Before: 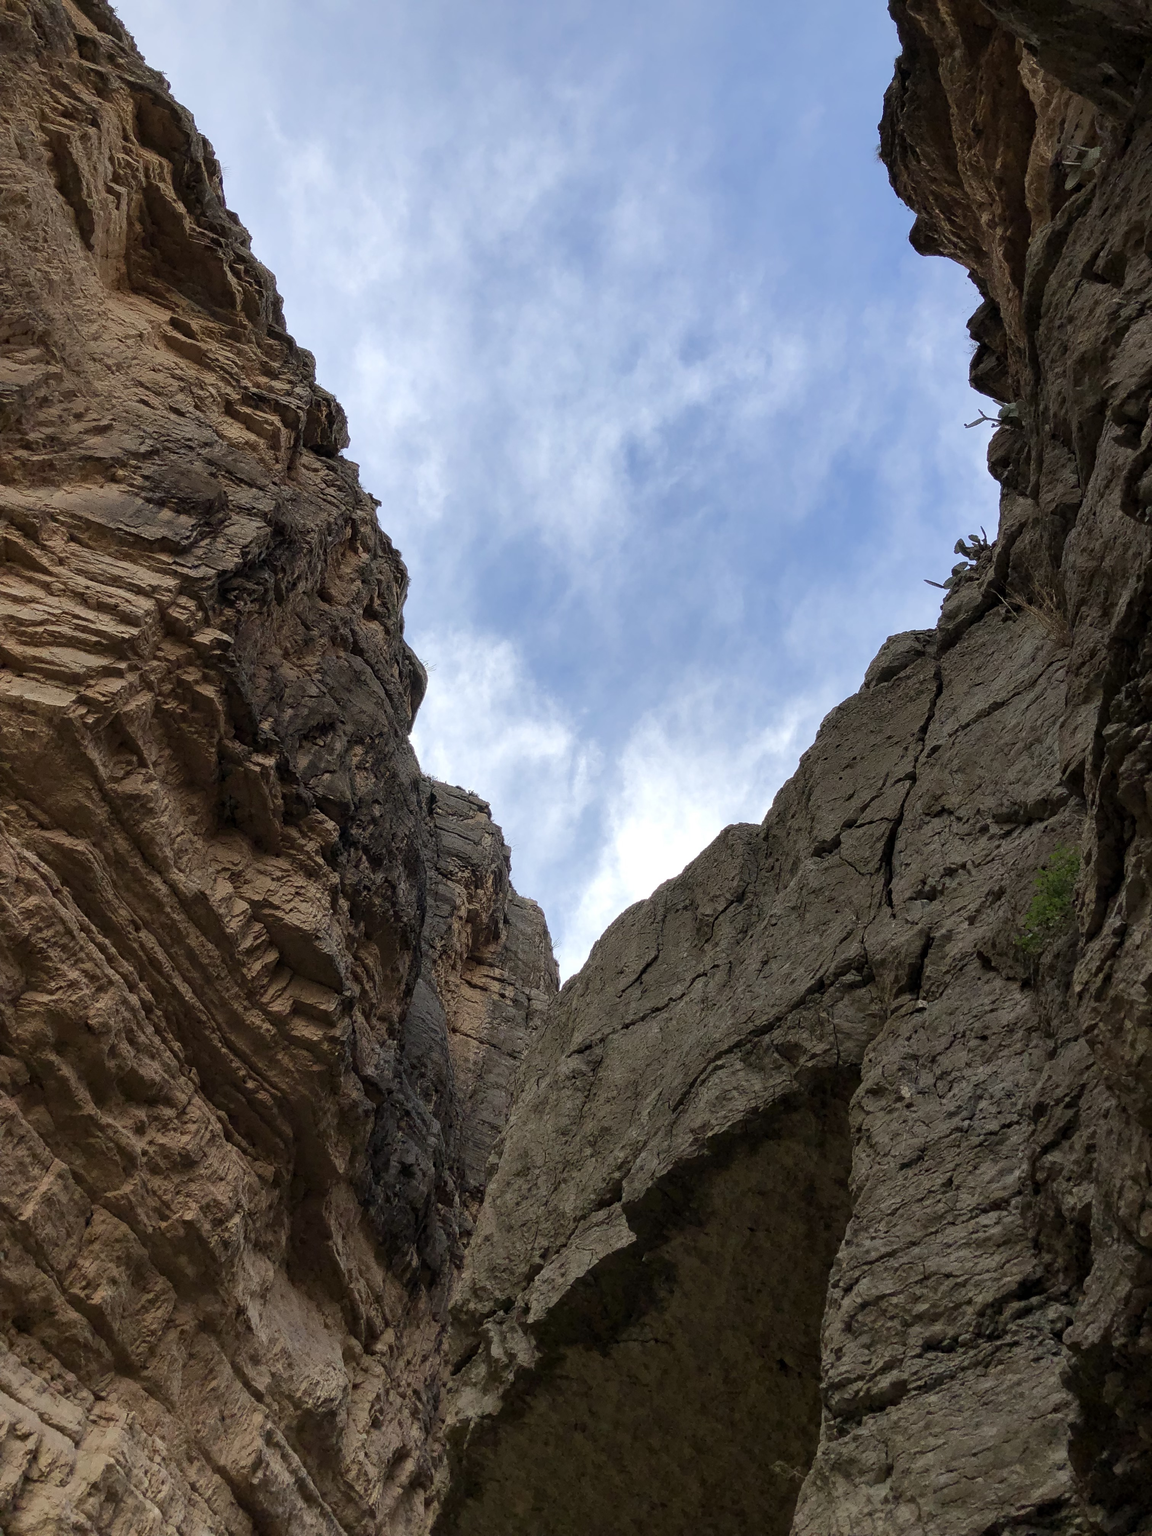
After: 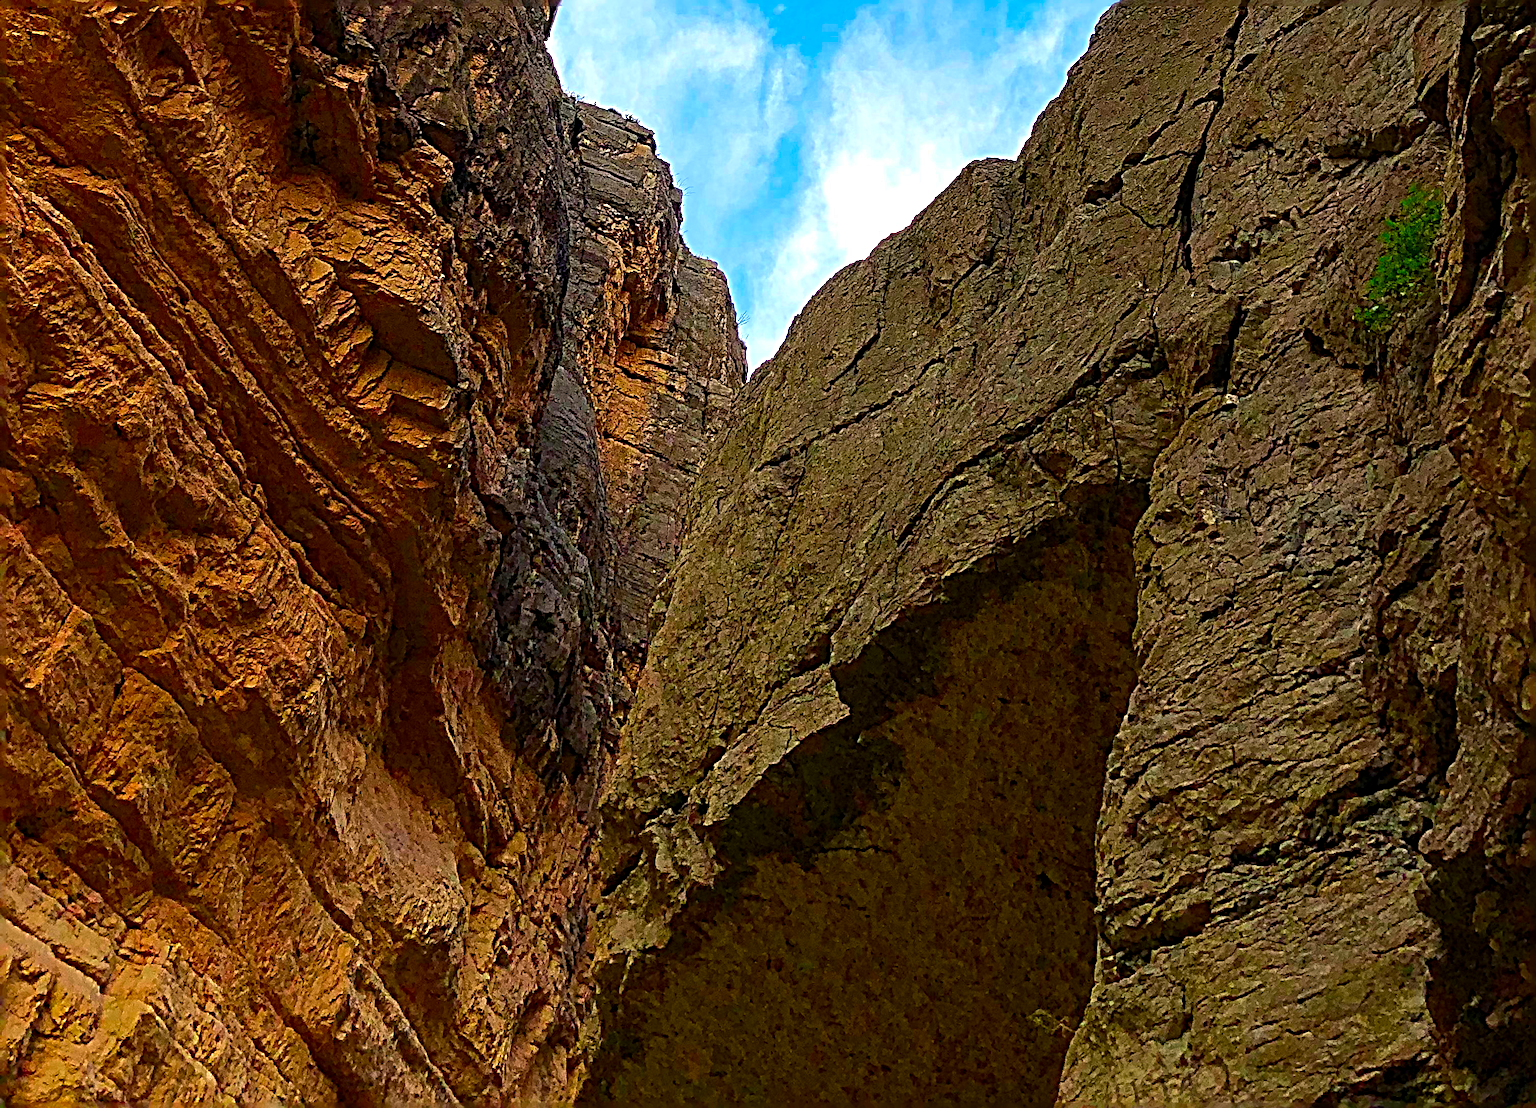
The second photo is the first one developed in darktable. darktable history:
color correction: highlights b* -0.035, saturation 2.96
crop and rotate: top 45.891%, right 0.086%
sharpen: radius 6.264, amount 1.789, threshold 0.033
